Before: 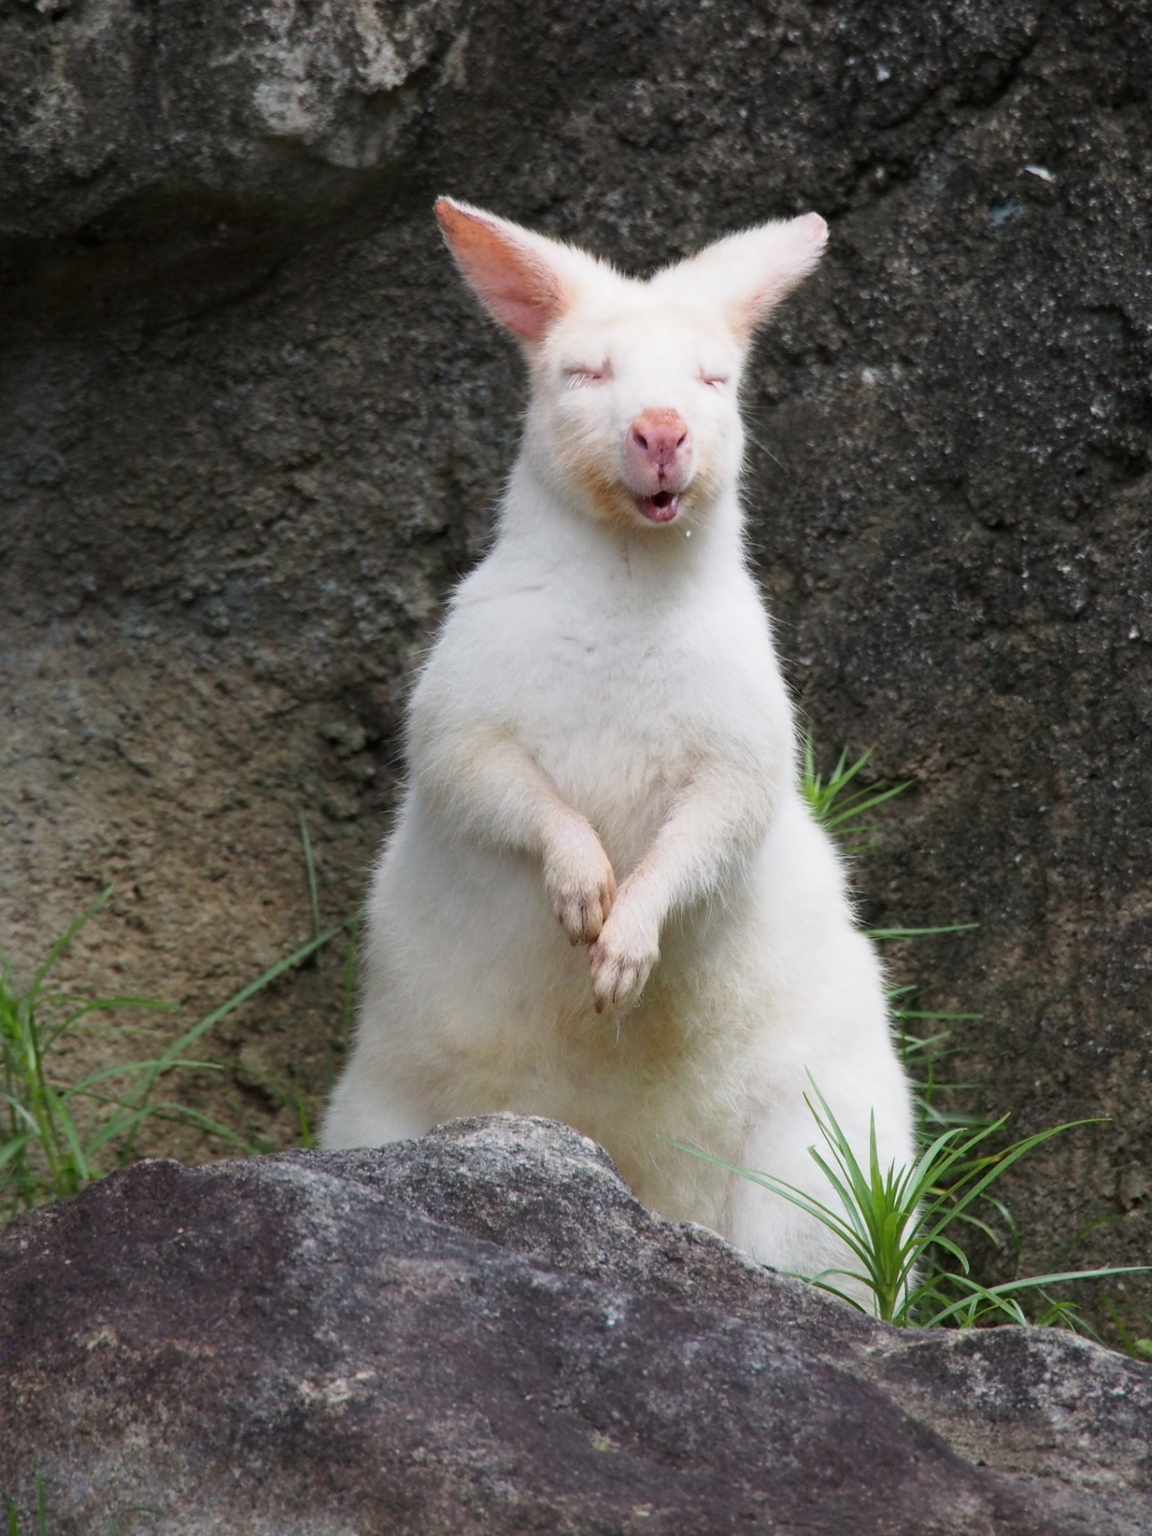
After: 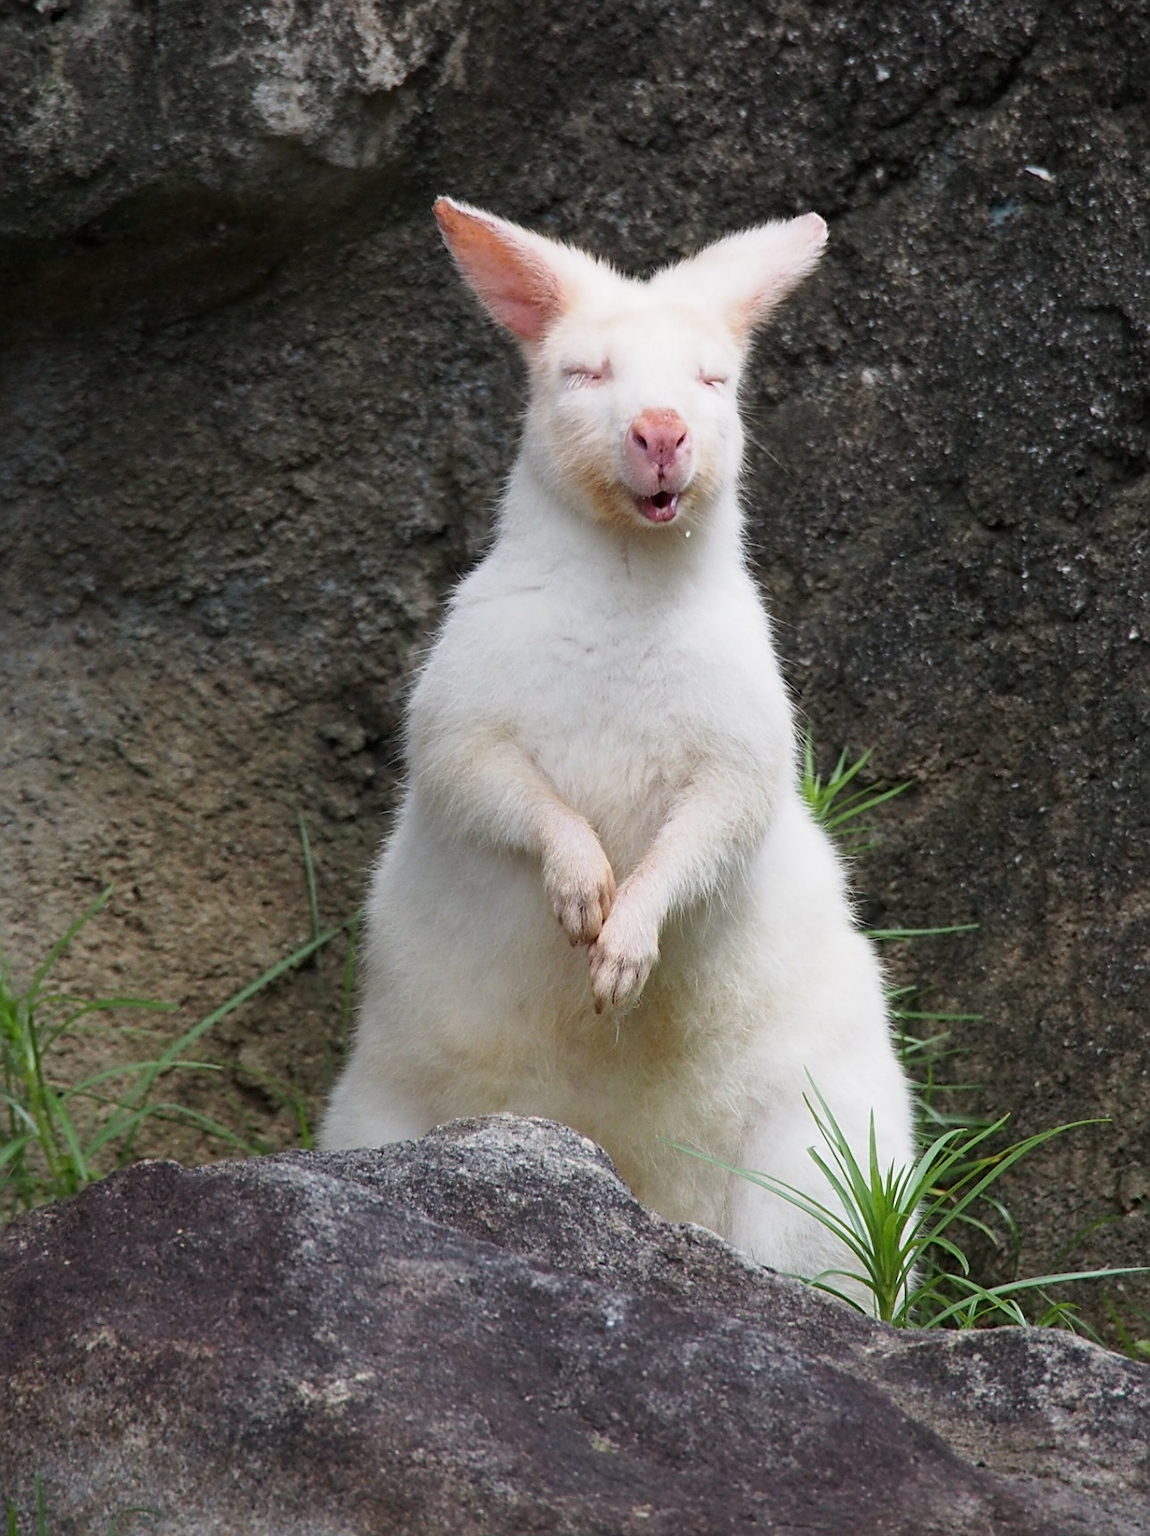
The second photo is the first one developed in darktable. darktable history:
crop and rotate: left 0.126%
sharpen: on, module defaults
